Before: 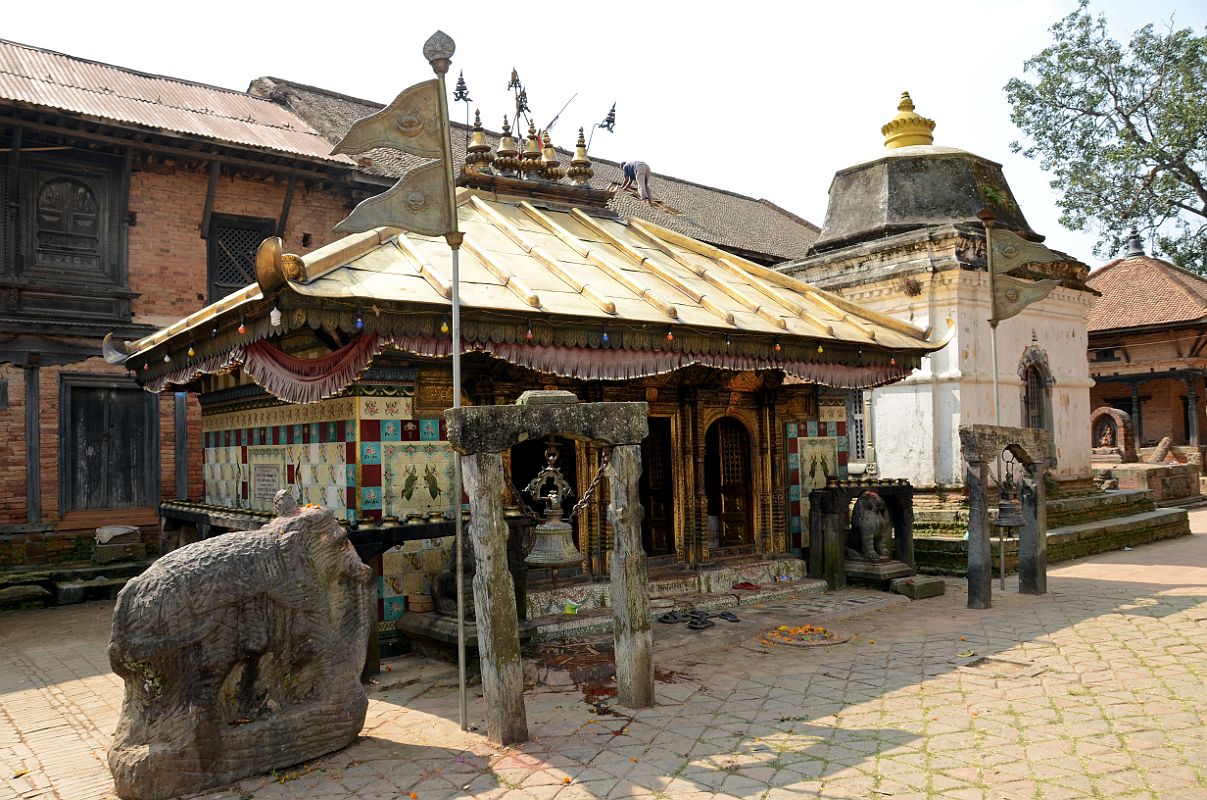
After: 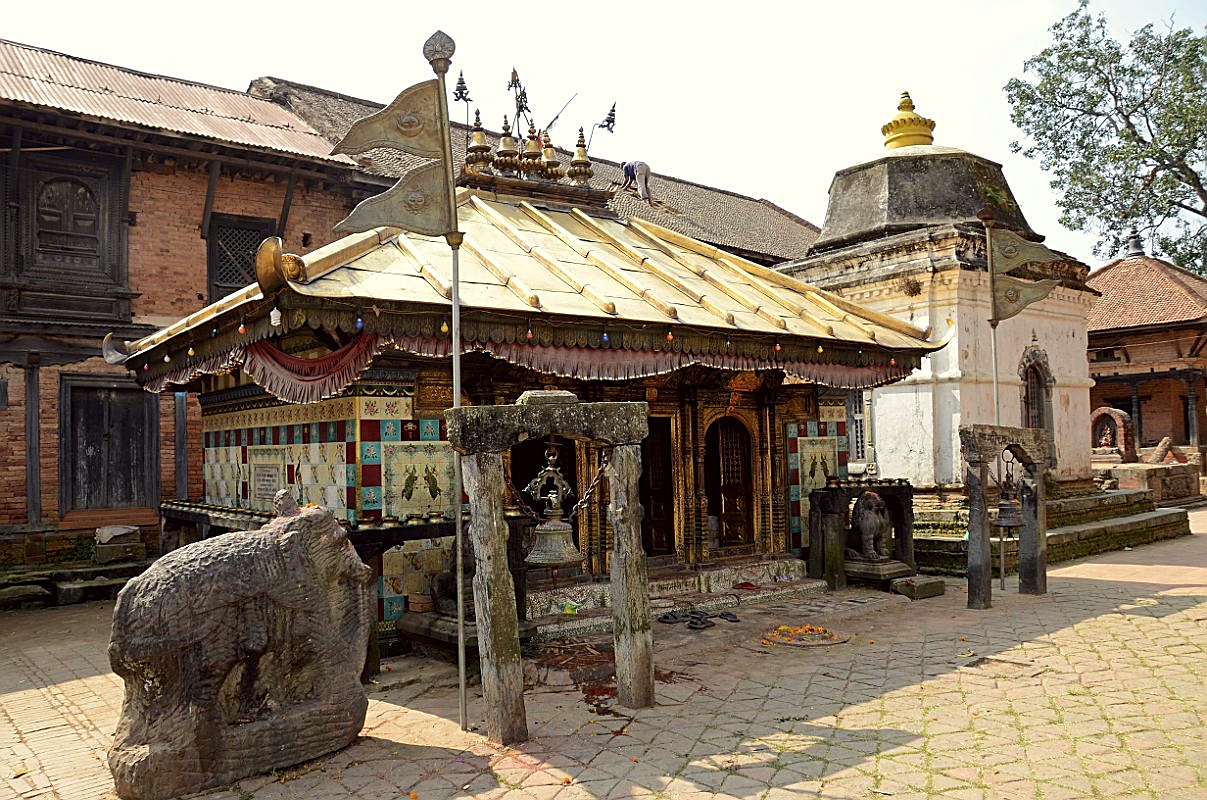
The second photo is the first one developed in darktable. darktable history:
sharpen: on, module defaults
color correction: highlights a* -0.894, highlights b* 4.45, shadows a* 3.6
